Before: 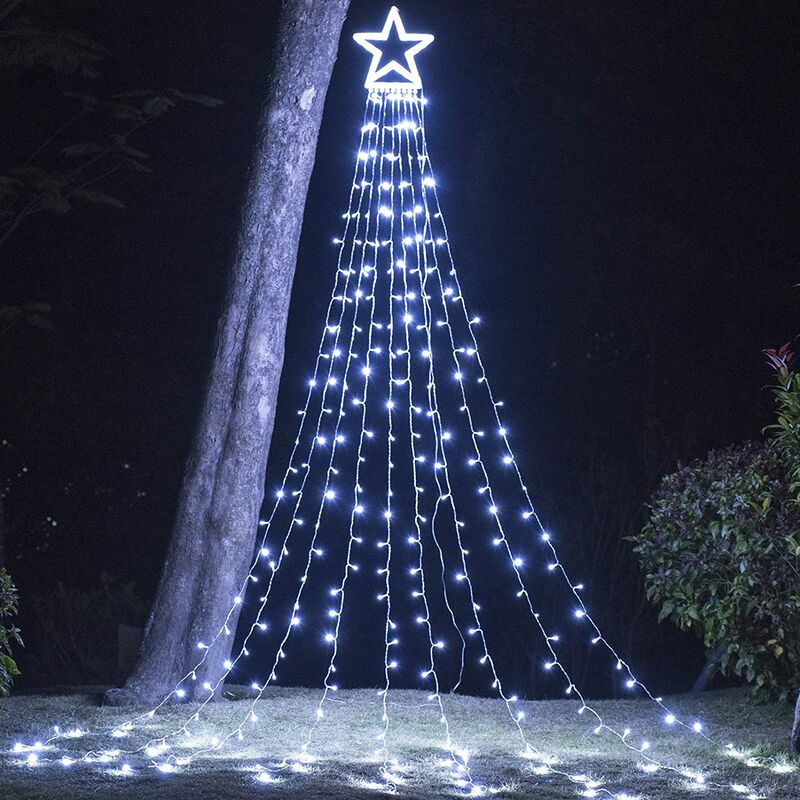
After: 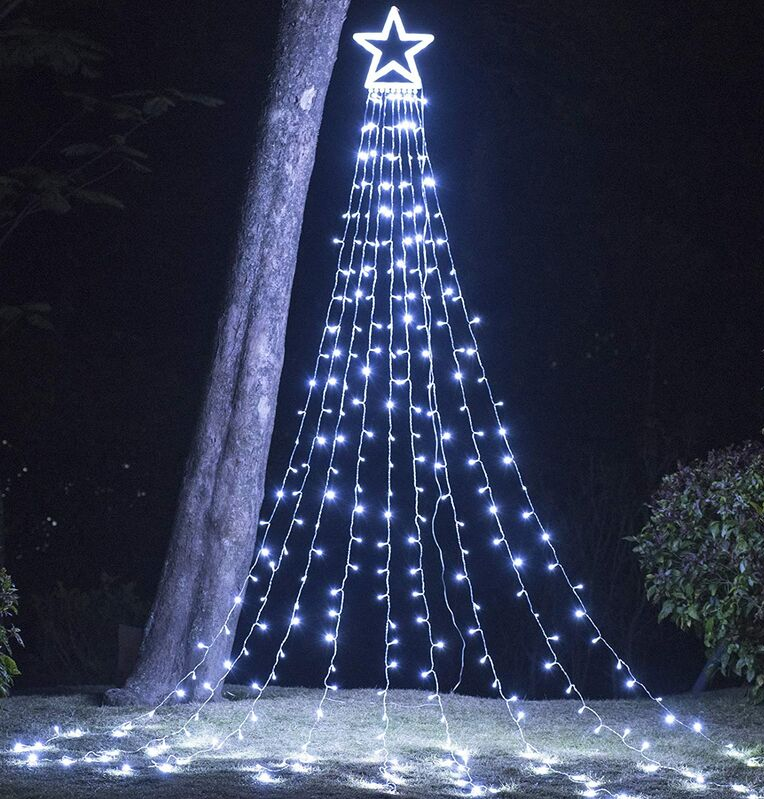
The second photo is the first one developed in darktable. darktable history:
crop: right 4.4%, bottom 0.039%
